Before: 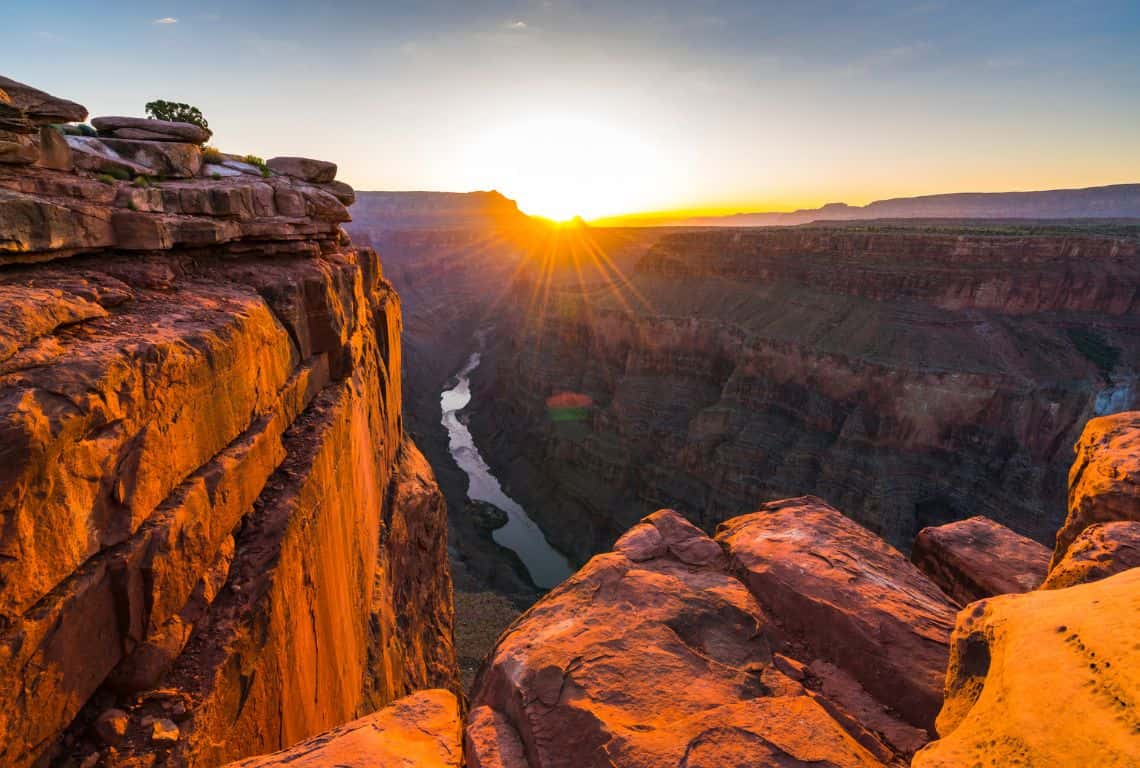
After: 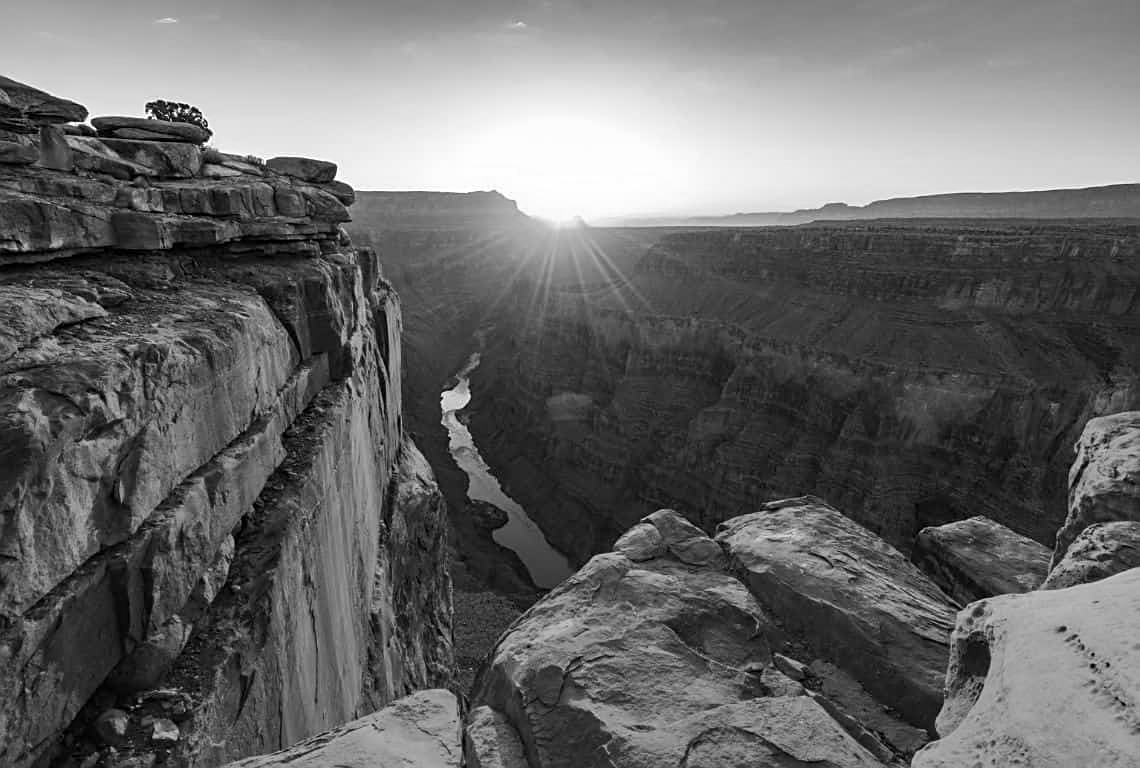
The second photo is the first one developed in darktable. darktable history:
monochrome: a 1.94, b -0.638
sharpen: on, module defaults
exposure: compensate highlight preservation false
